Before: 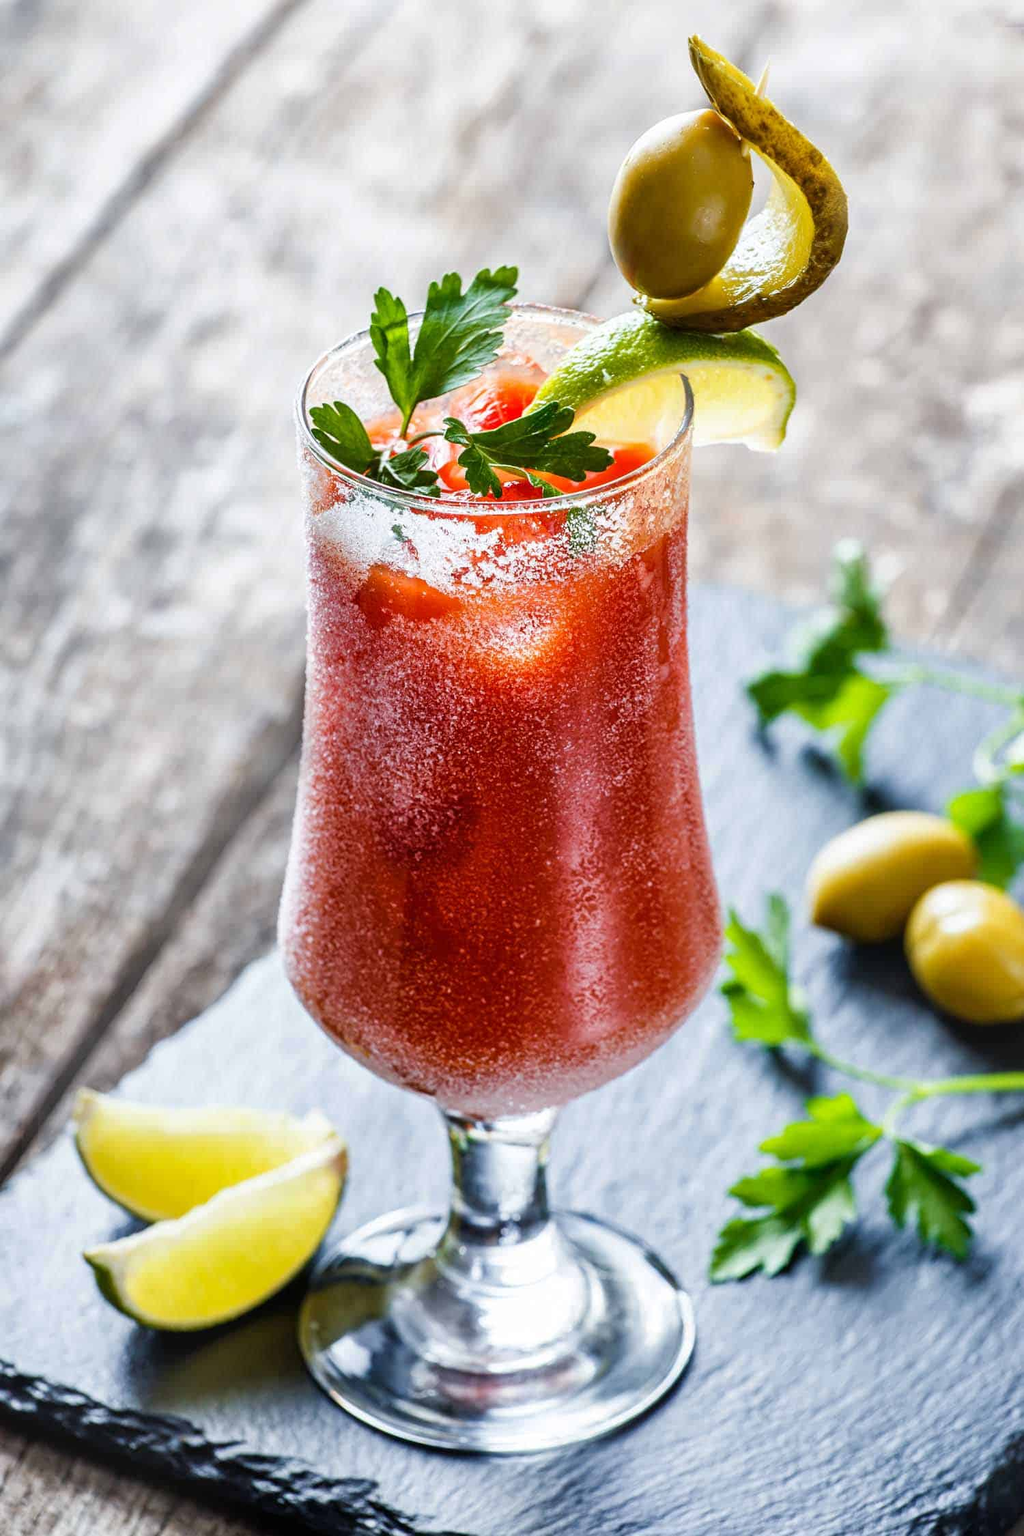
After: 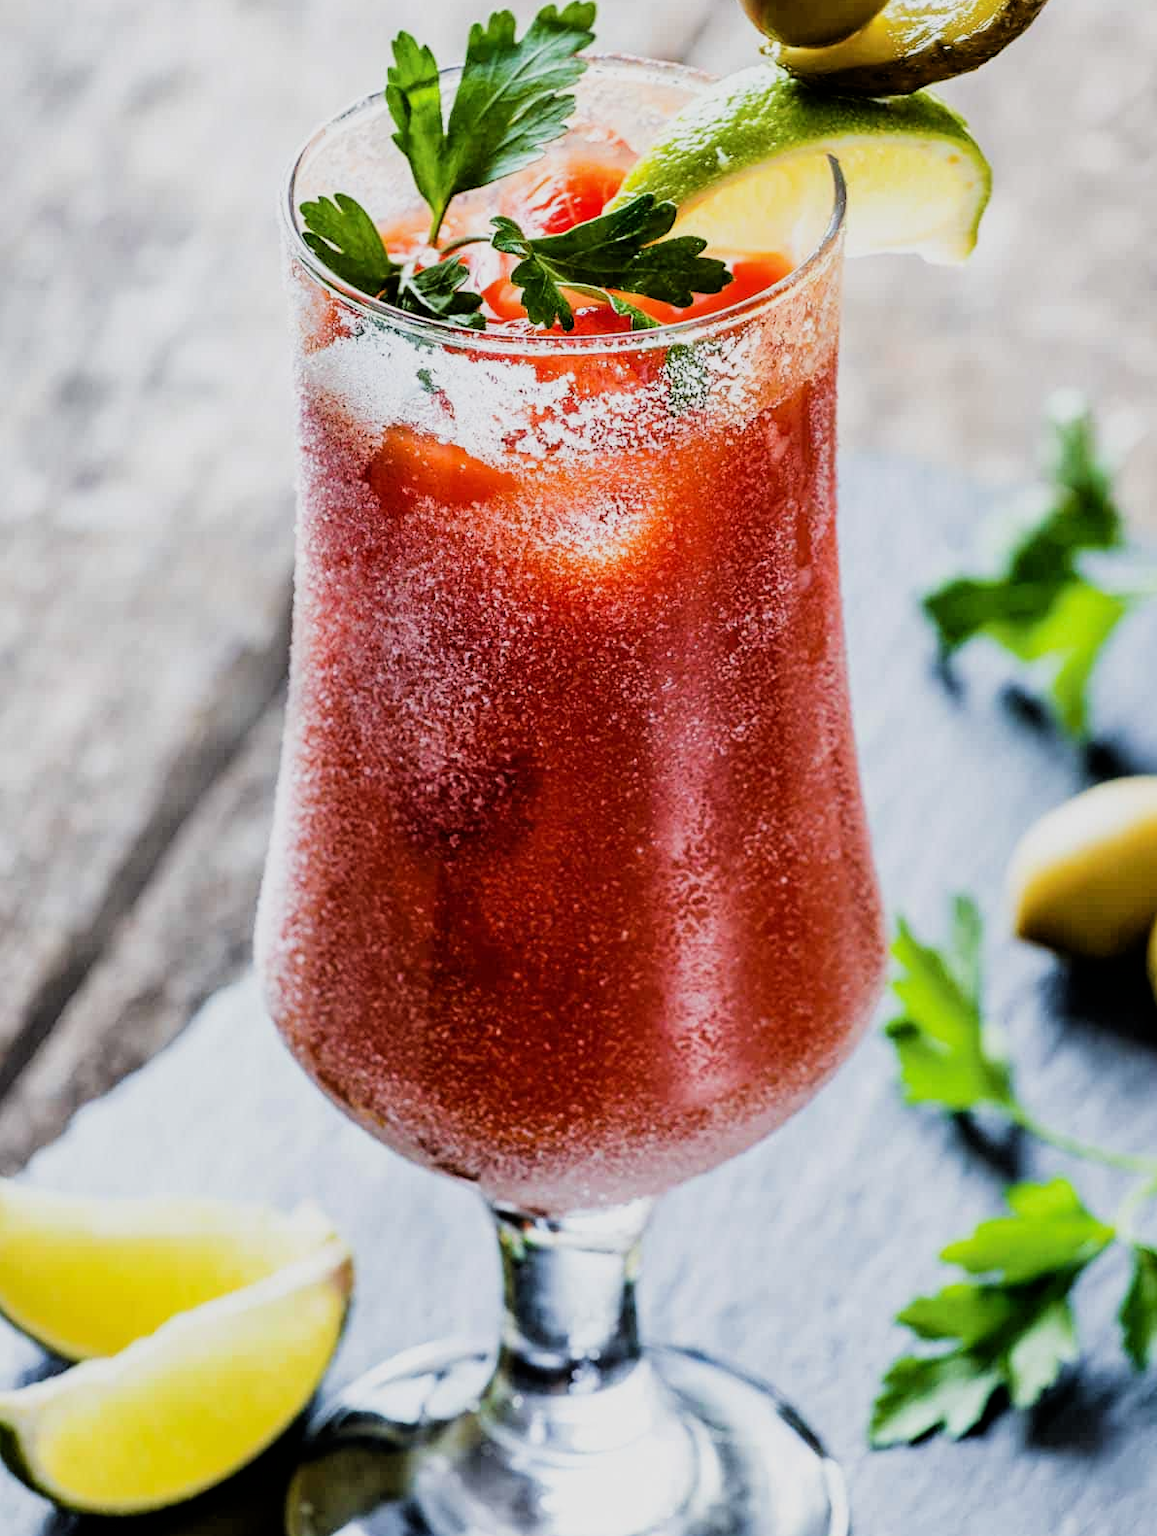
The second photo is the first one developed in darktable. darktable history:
filmic rgb: black relative exposure -5.09 EV, white relative exposure 3.98 EV, hardness 2.89, contrast 1.297, highlights saturation mix -30.12%
crop: left 9.687%, top 17.317%, right 10.888%, bottom 12.387%
